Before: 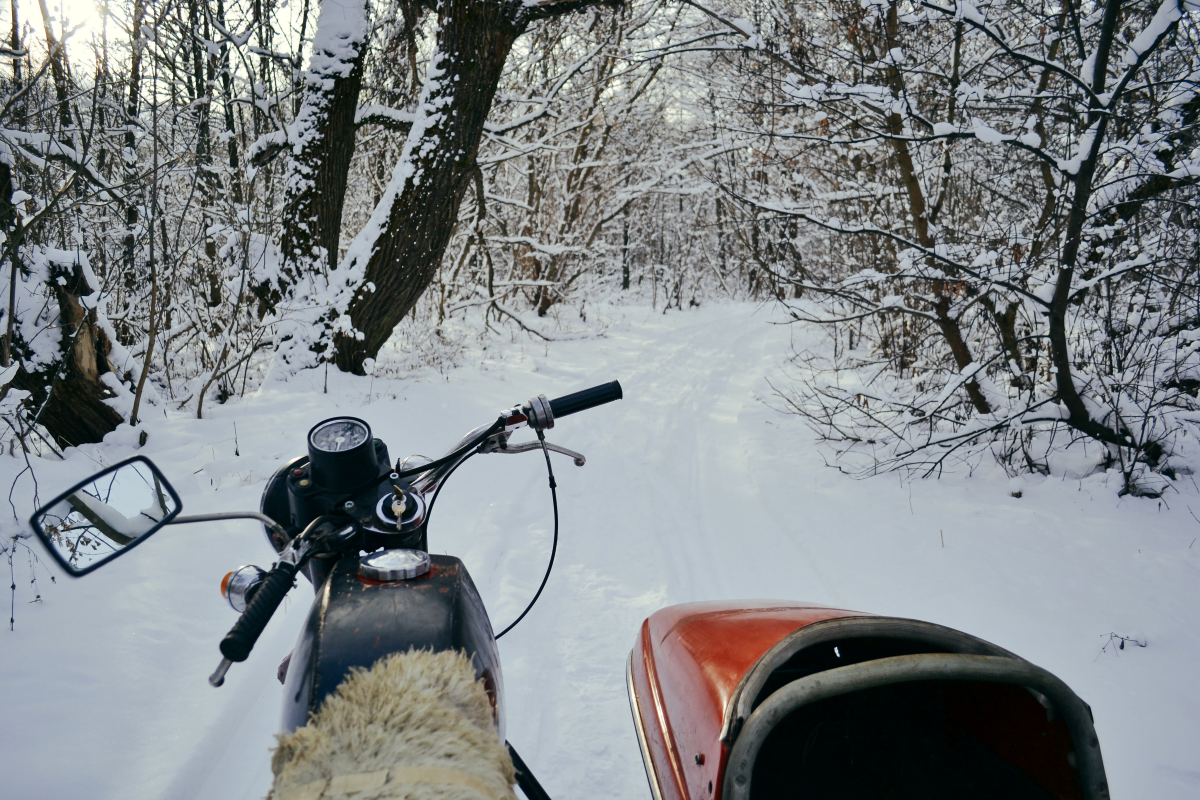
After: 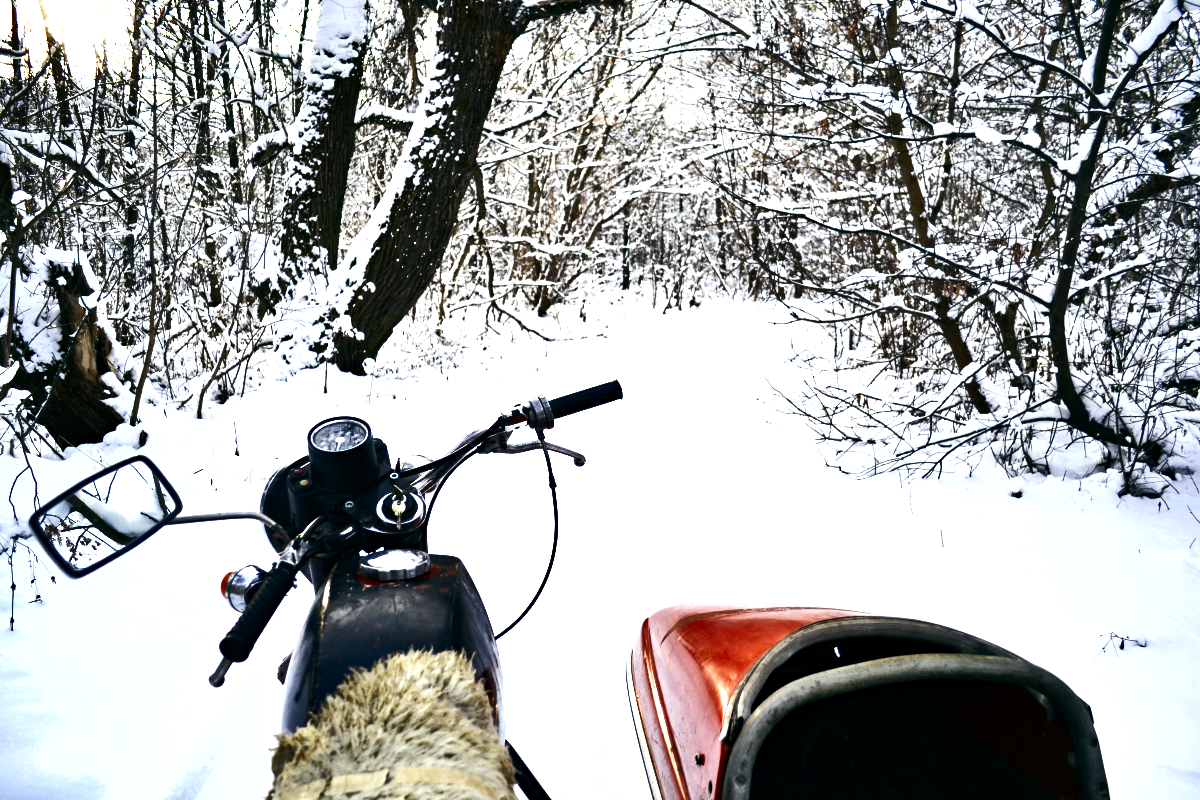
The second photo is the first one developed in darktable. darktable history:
shadows and highlights: radius 171.16, shadows 27, white point adjustment 3.13, highlights -67.95, soften with gaussian
exposure: exposure 0.648 EV, compensate highlight preservation false
haze removal: compatibility mode true, adaptive false
tone equalizer: -8 EV -0.75 EV, -7 EV -0.7 EV, -6 EV -0.6 EV, -5 EV -0.4 EV, -3 EV 0.4 EV, -2 EV 0.6 EV, -1 EV 0.7 EV, +0 EV 0.75 EV, edges refinement/feathering 500, mask exposure compensation -1.57 EV, preserve details no
